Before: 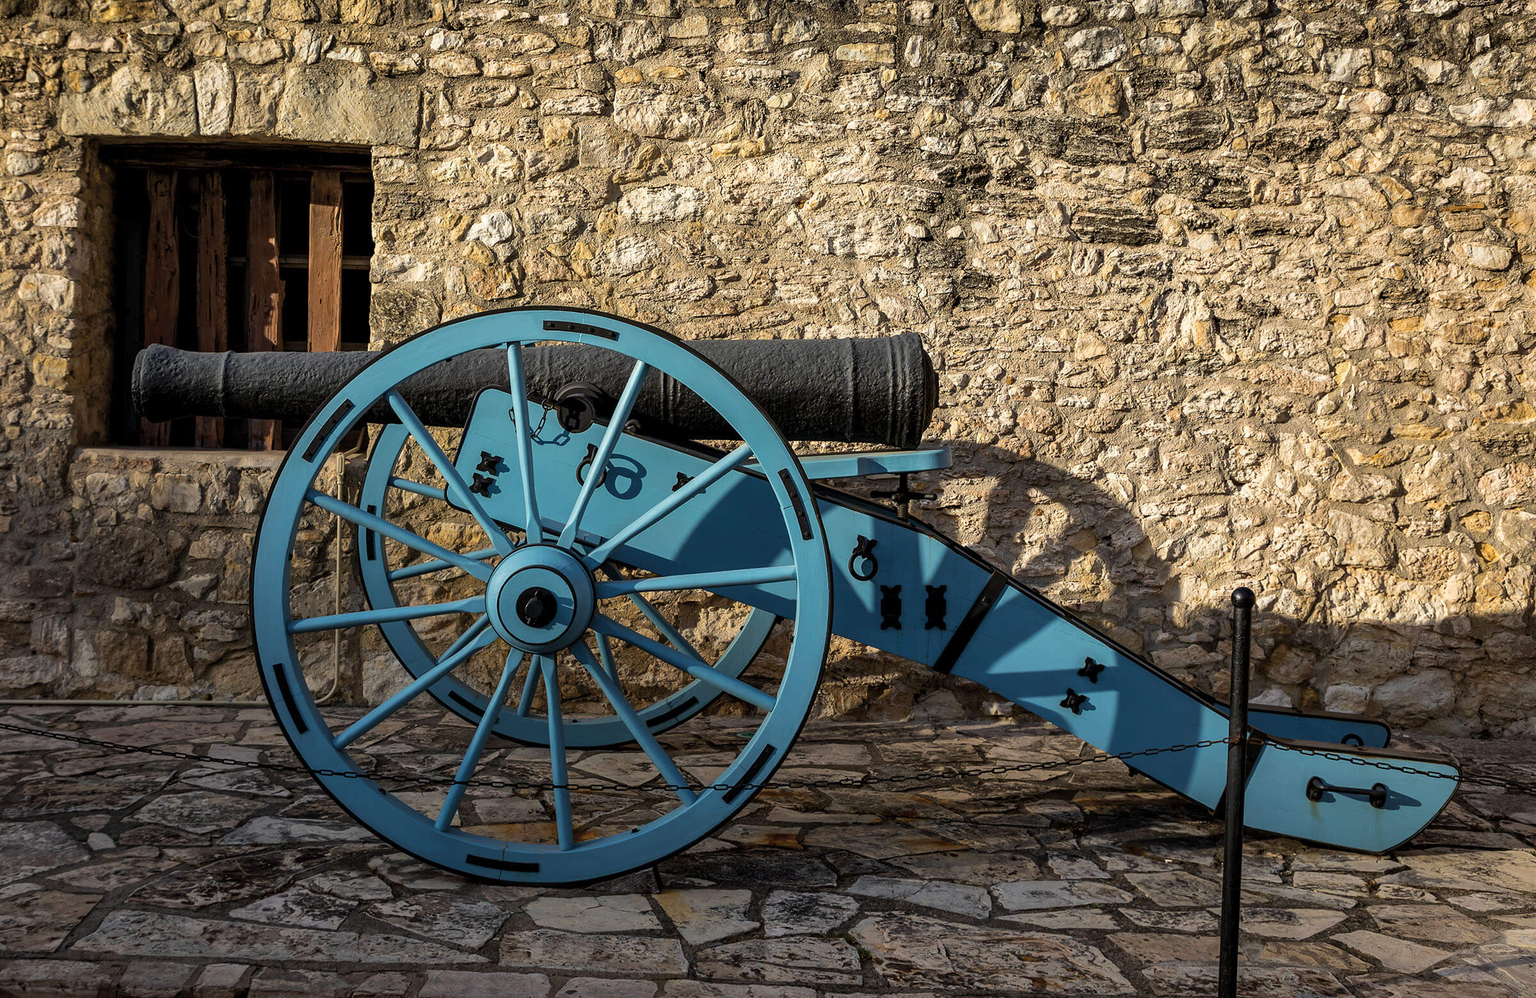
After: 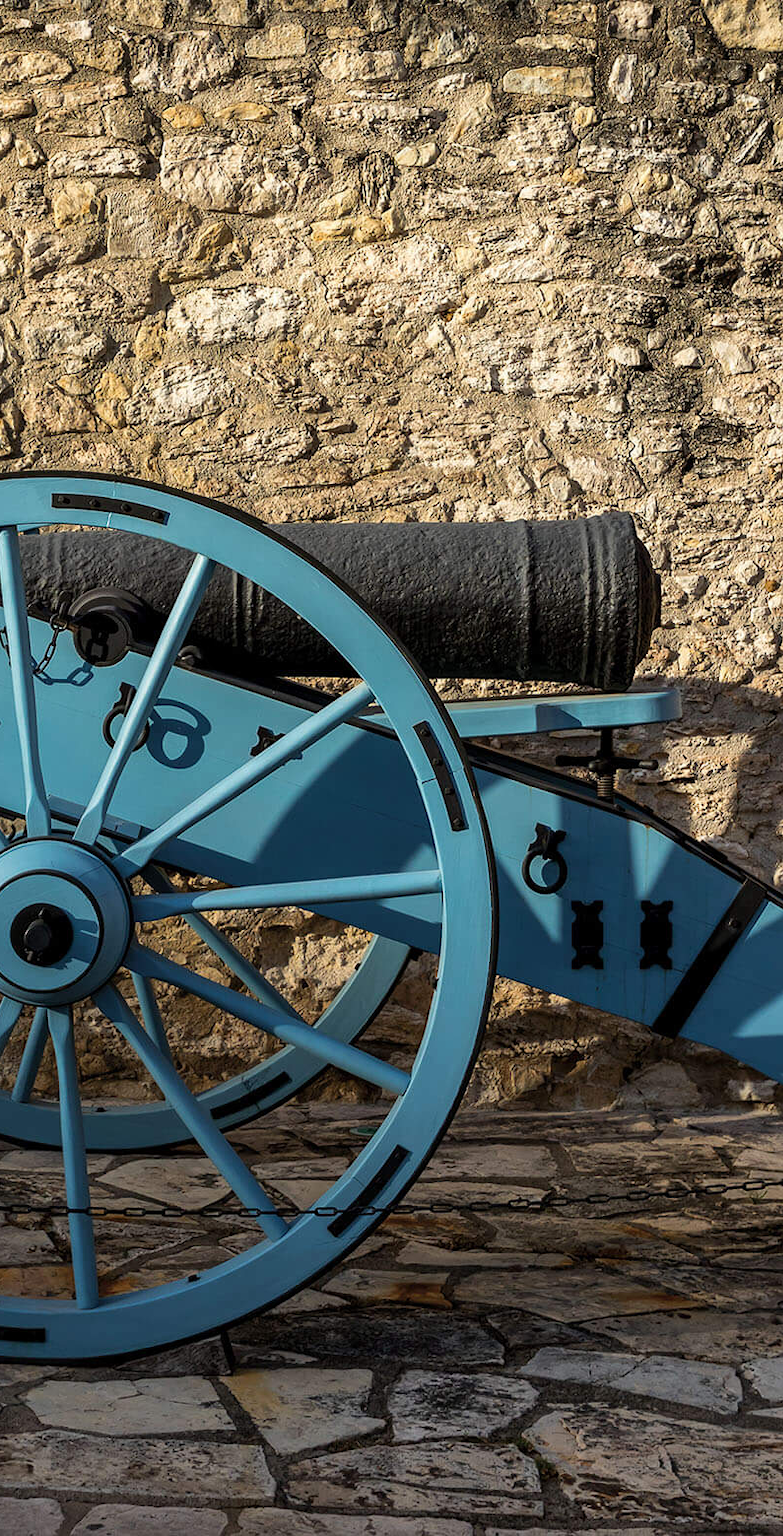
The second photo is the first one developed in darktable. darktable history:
crop: left 33.178%, right 33.623%
